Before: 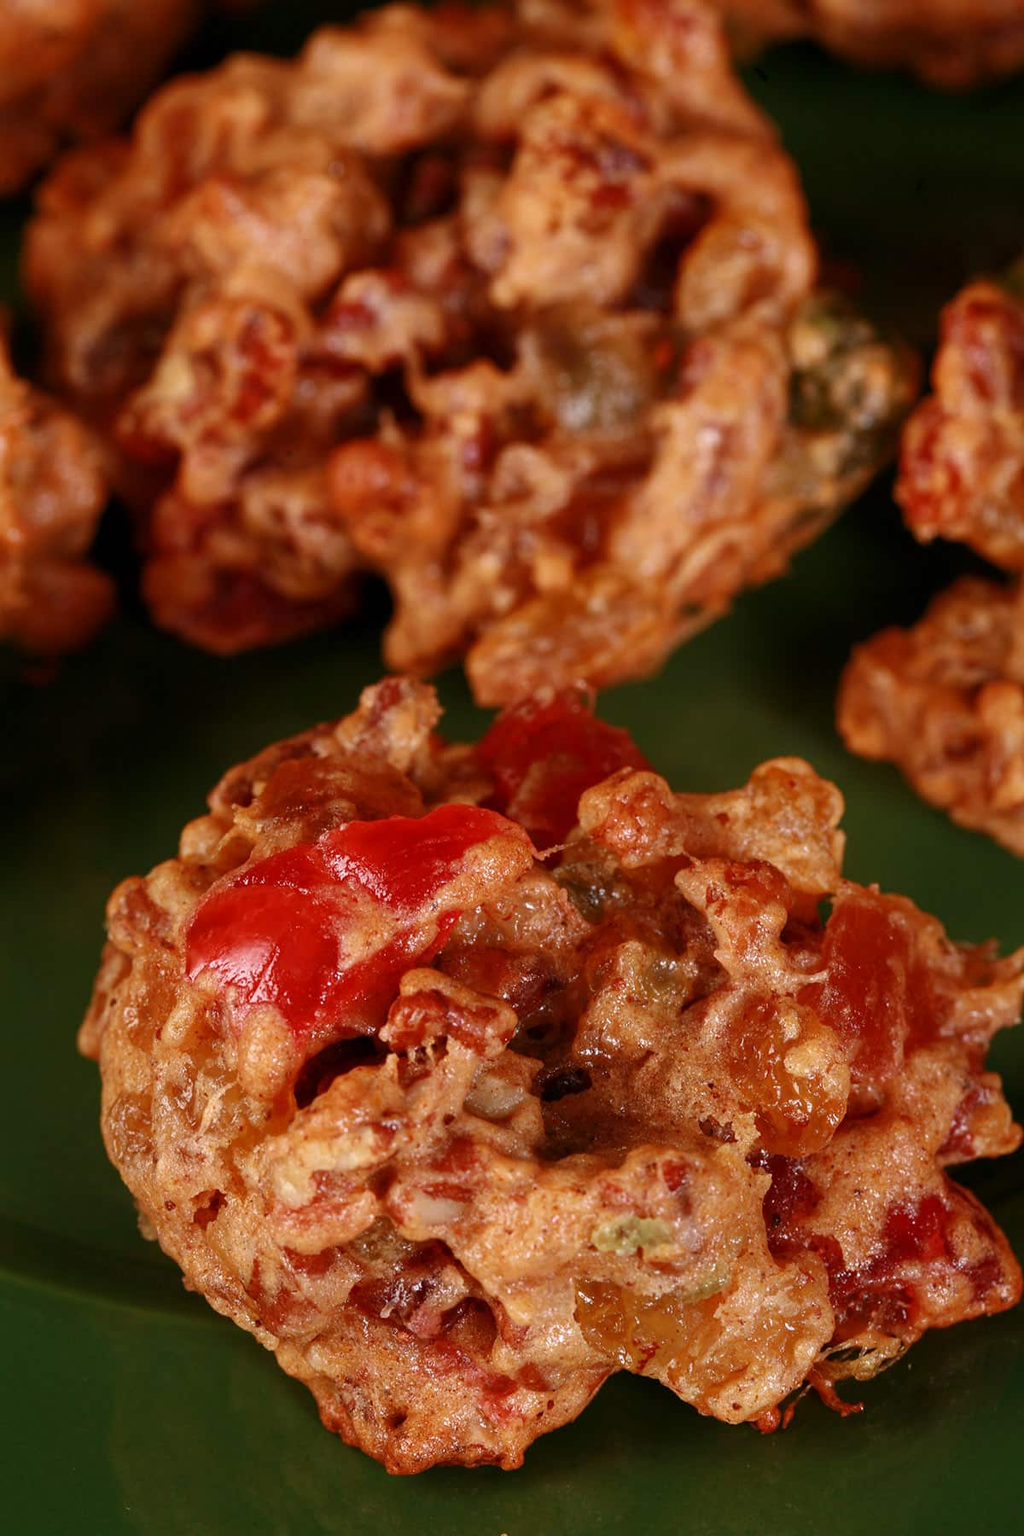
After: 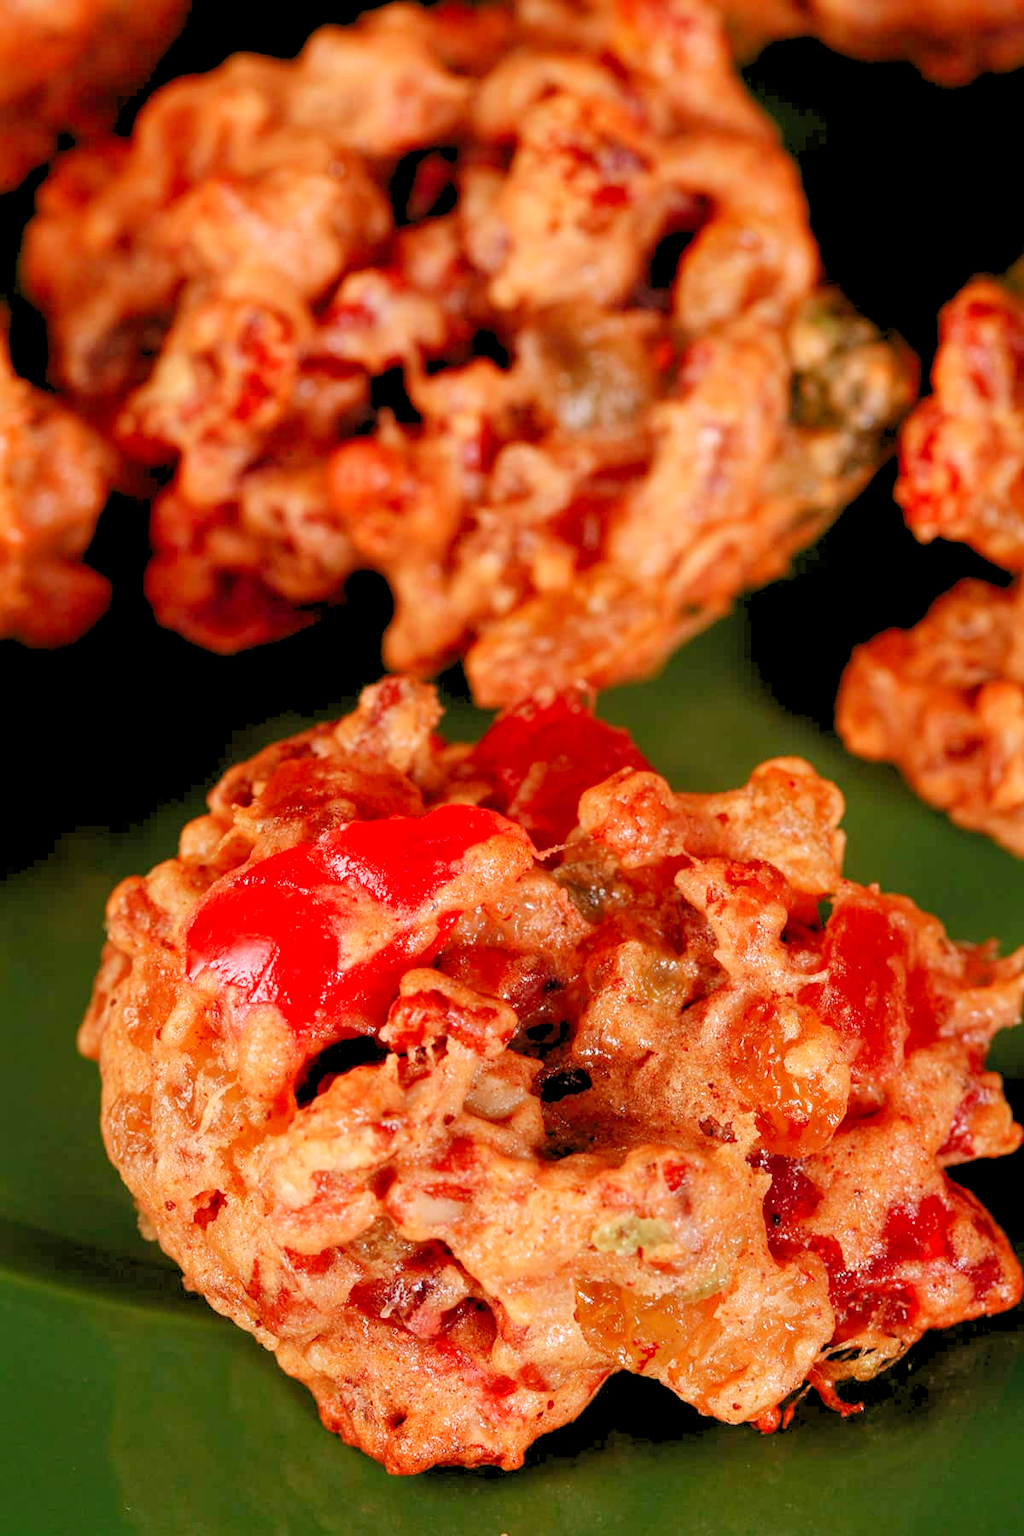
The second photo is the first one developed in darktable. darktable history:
levels: levels [0.072, 0.414, 0.976]
